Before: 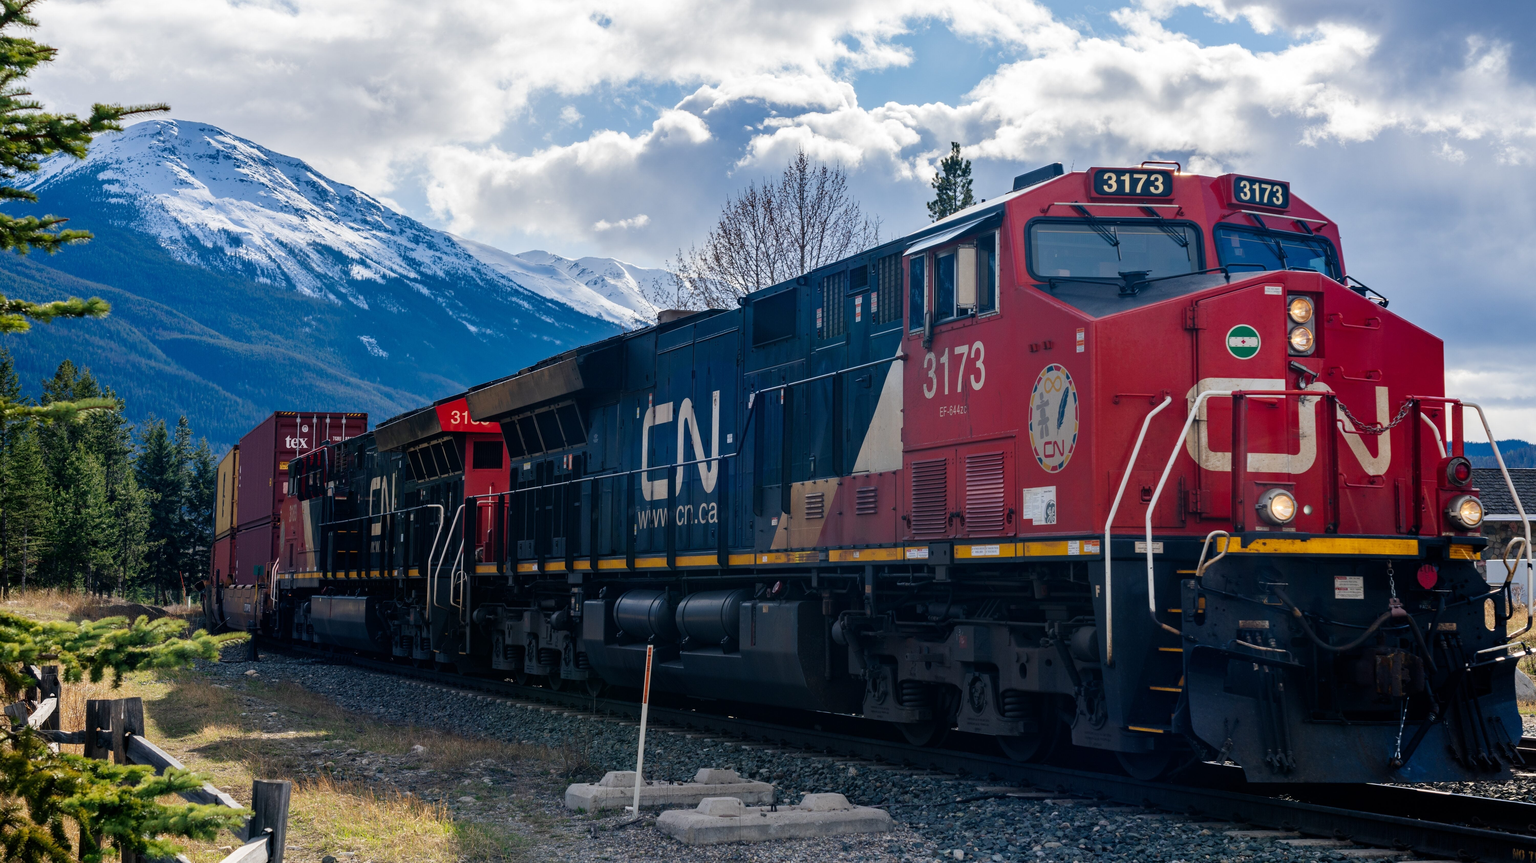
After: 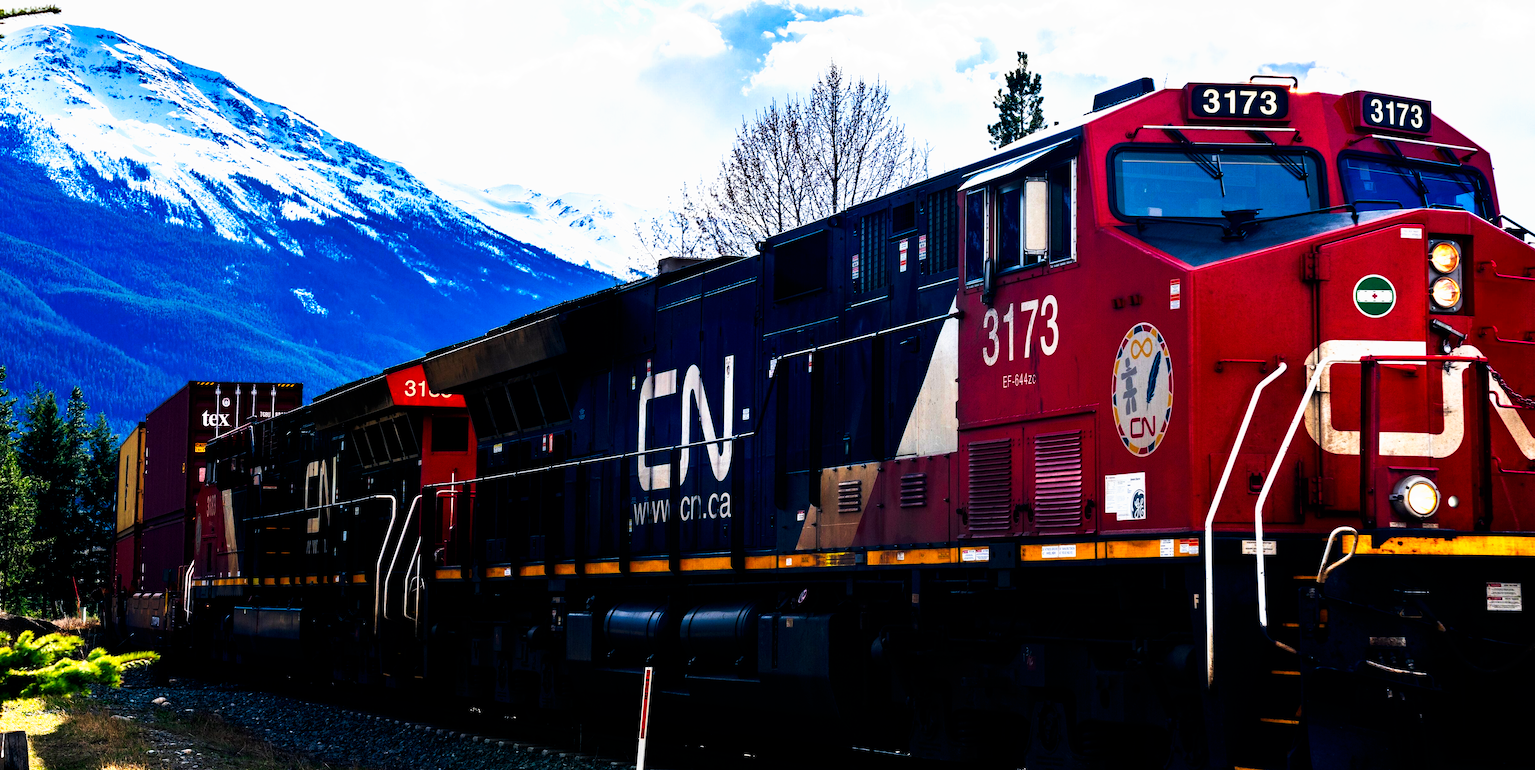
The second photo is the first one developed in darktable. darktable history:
crop: left 7.855%, top 11.619%, right 10.431%, bottom 15.435%
tone curve: curves: ch0 [(0, 0) (0.003, 0) (0.011, 0) (0.025, 0) (0.044, 0.001) (0.069, 0.003) (0.1, 0.003) (0.136, 0.006) (0.177, 0.014) (0.224, 0.056) (0.277, 0.128) (0.335, 0.218) (0.399, 0.346) (0.468, 0.512) (0.543, 0.713) (0.623, 0.898) (0.709, 0.987) (0.801, 0.99) (0.898, 0.99) (1, 1)], preserve colors none
